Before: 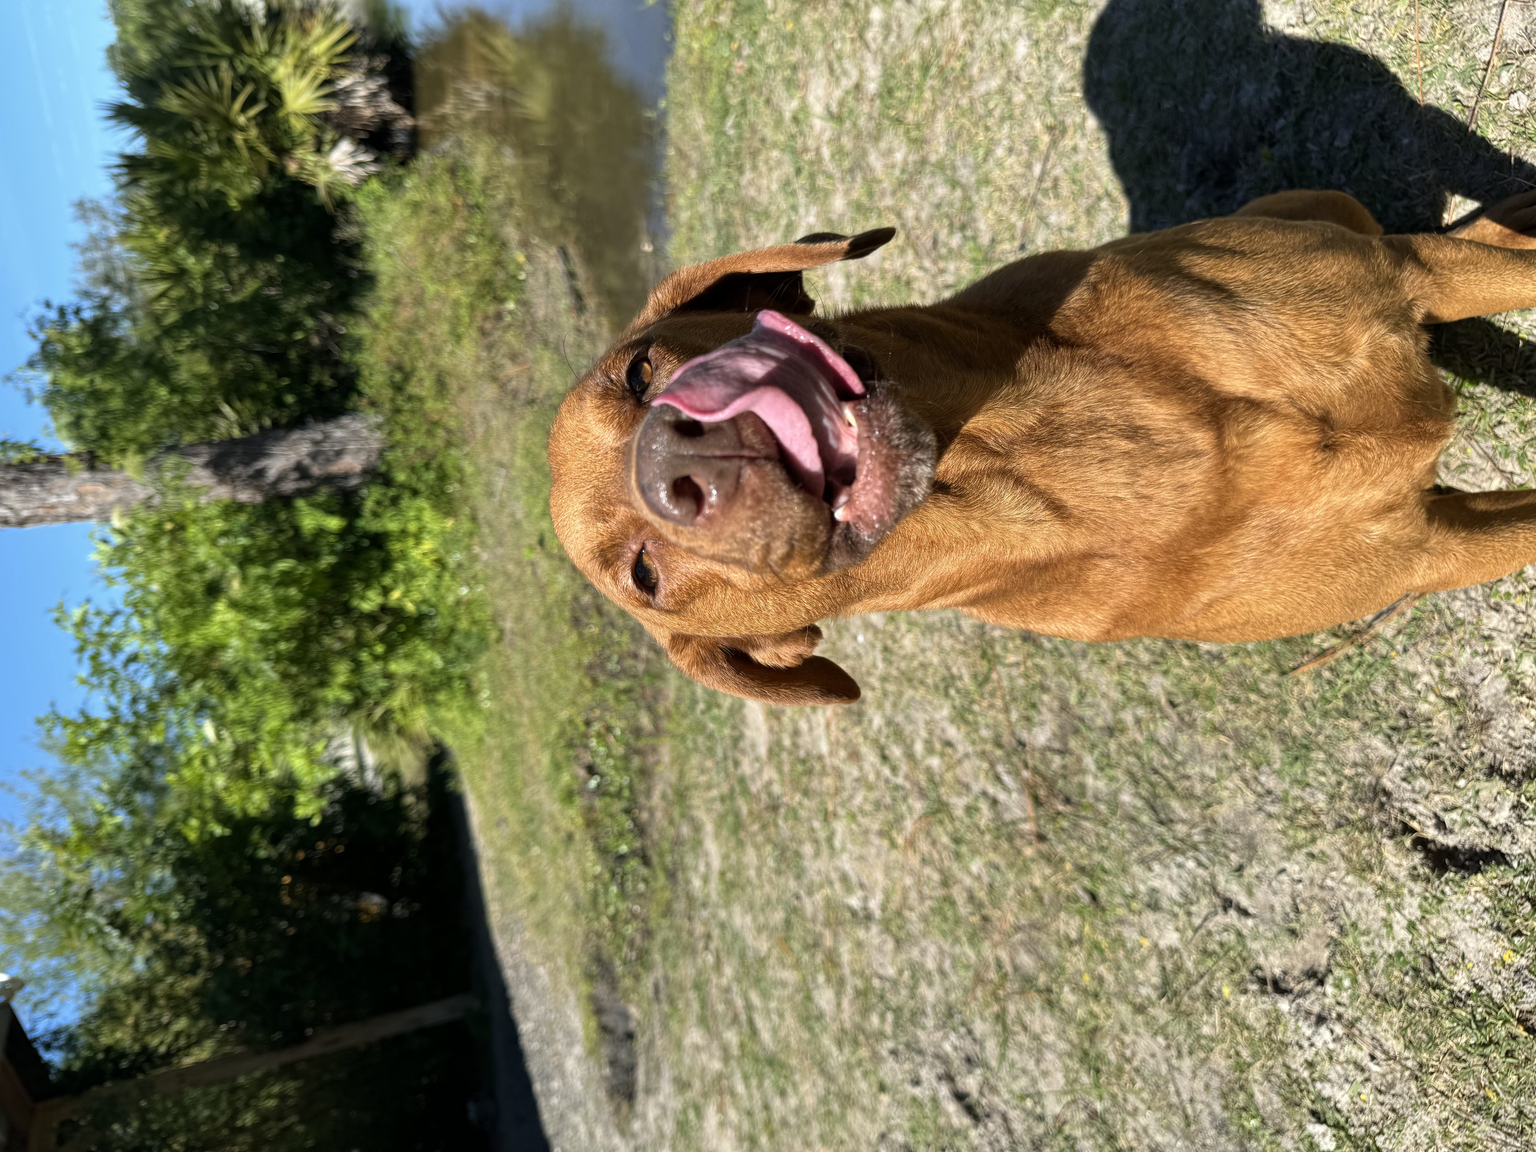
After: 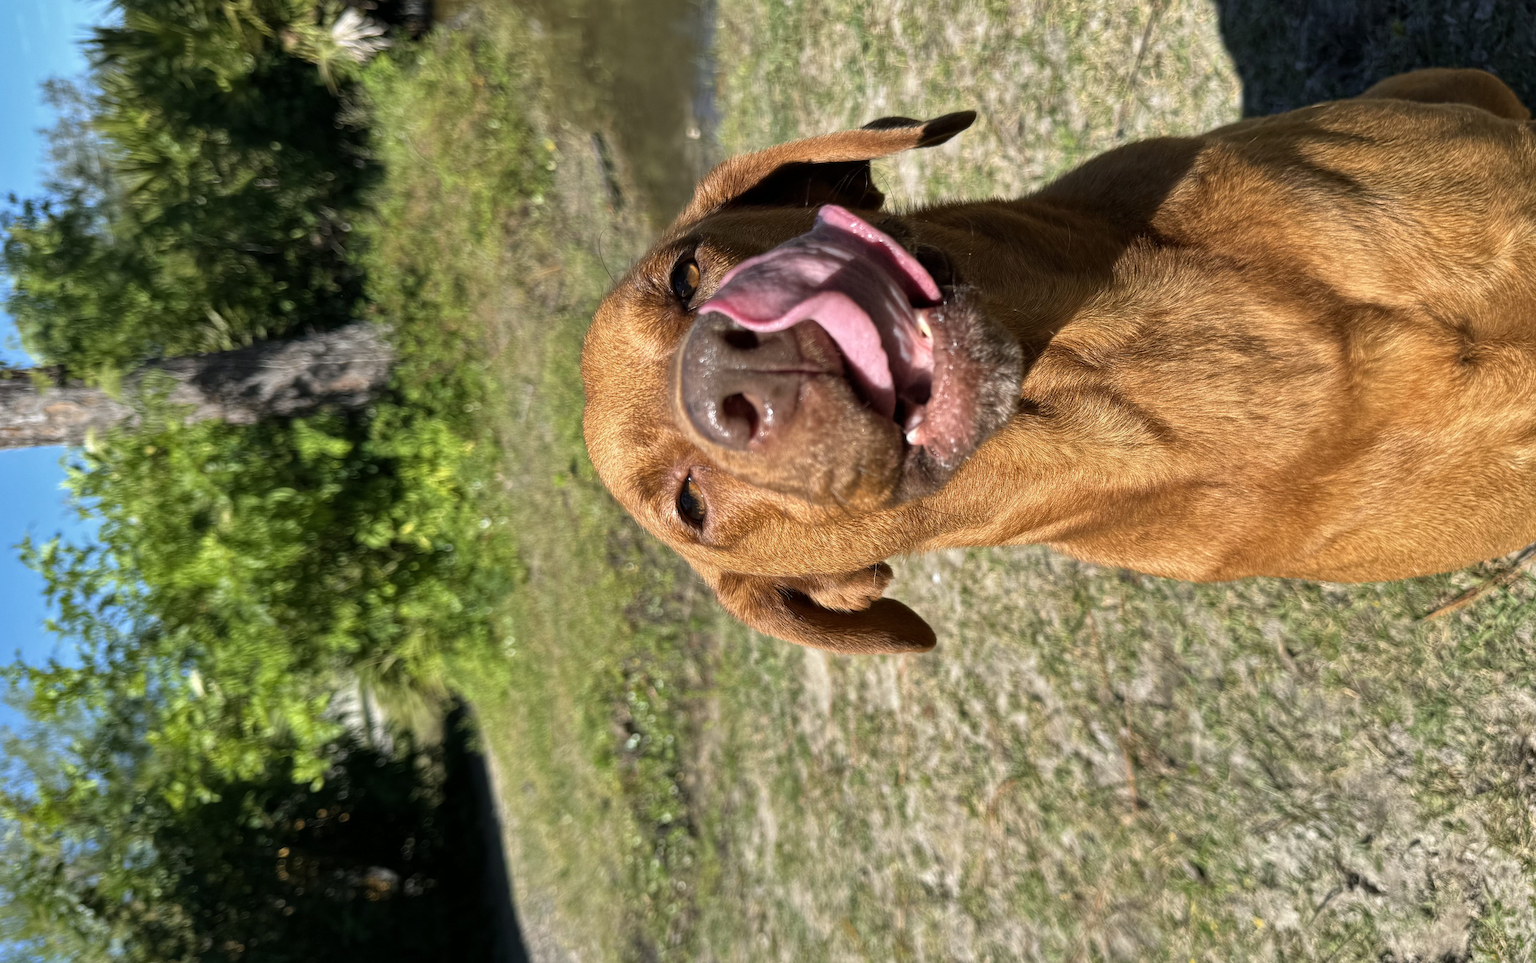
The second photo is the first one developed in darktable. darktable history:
crop and rotate: left 2.425%, top 11.305%, right 9.6%, bottom 15.08%
shadows and highlights: shadows 22.7, highlights -48.71, soften with gaussian
